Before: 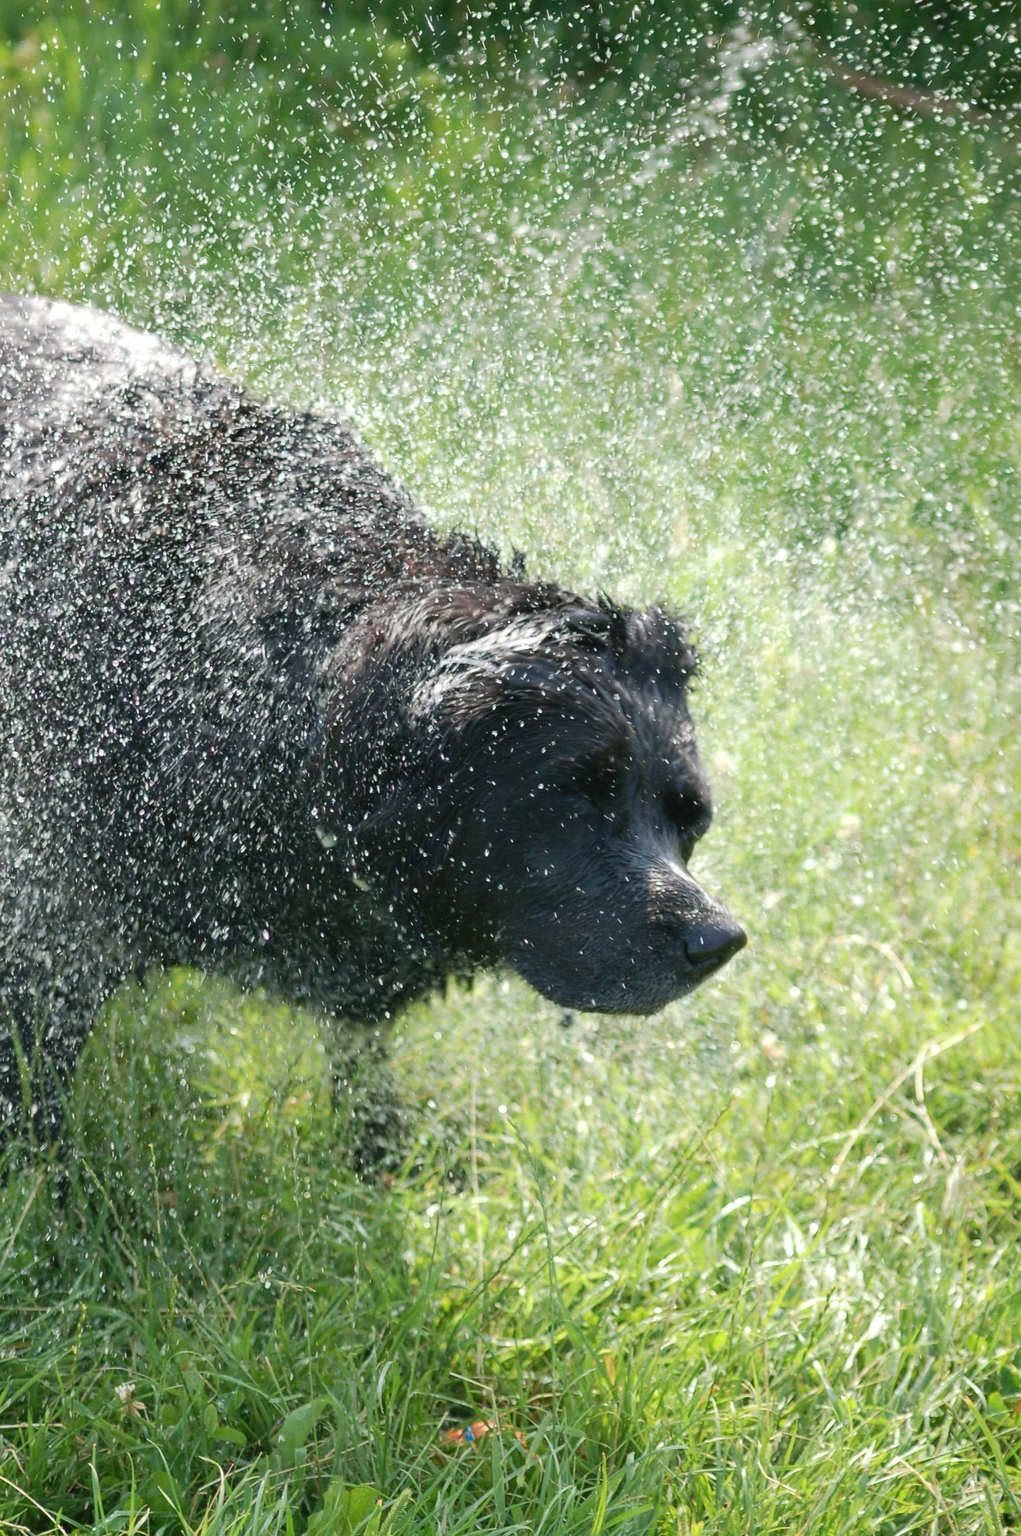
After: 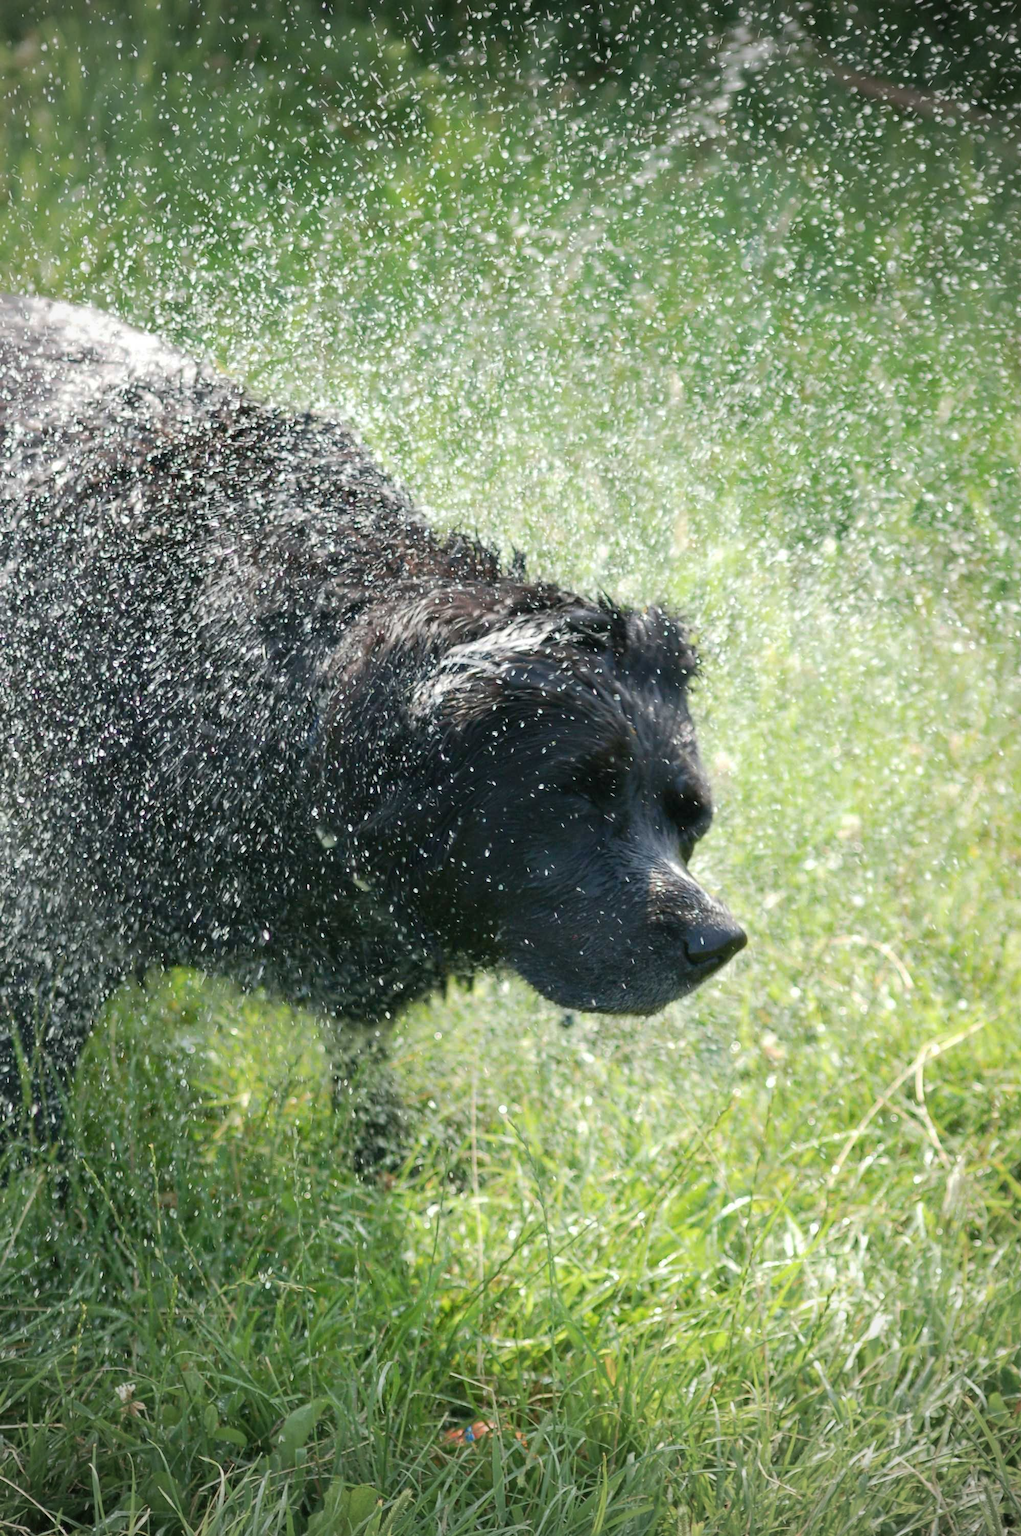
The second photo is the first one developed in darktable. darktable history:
vignetting: width/height ratio 1.094
exposure: black level correction 0.001, compensate highlight preservation false
